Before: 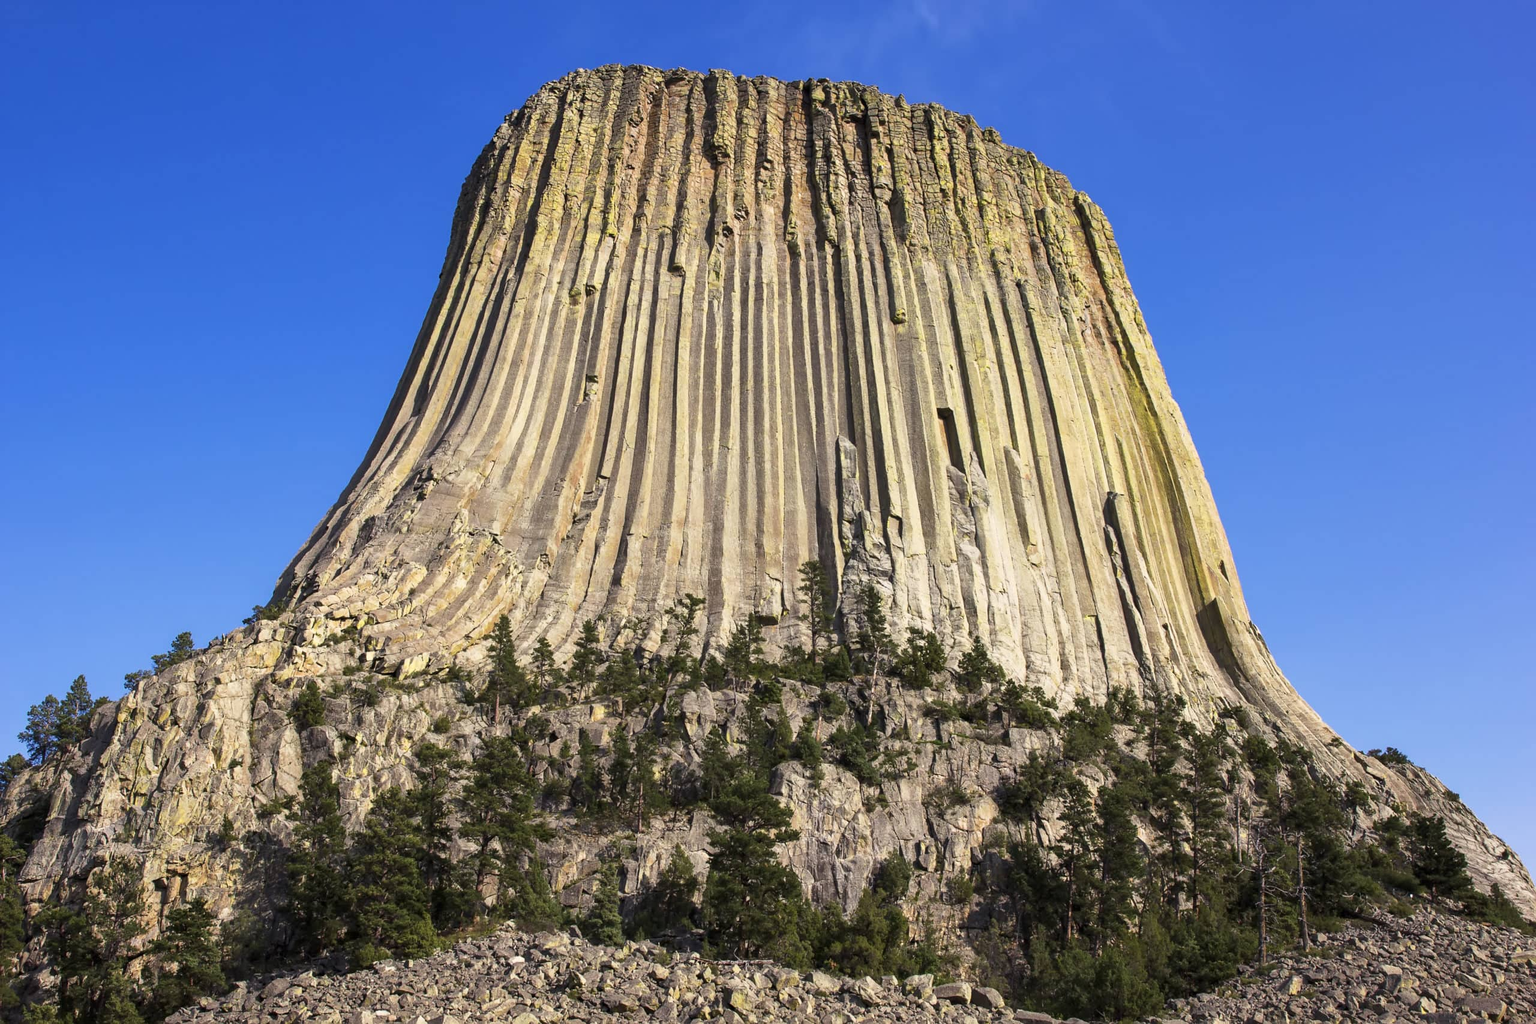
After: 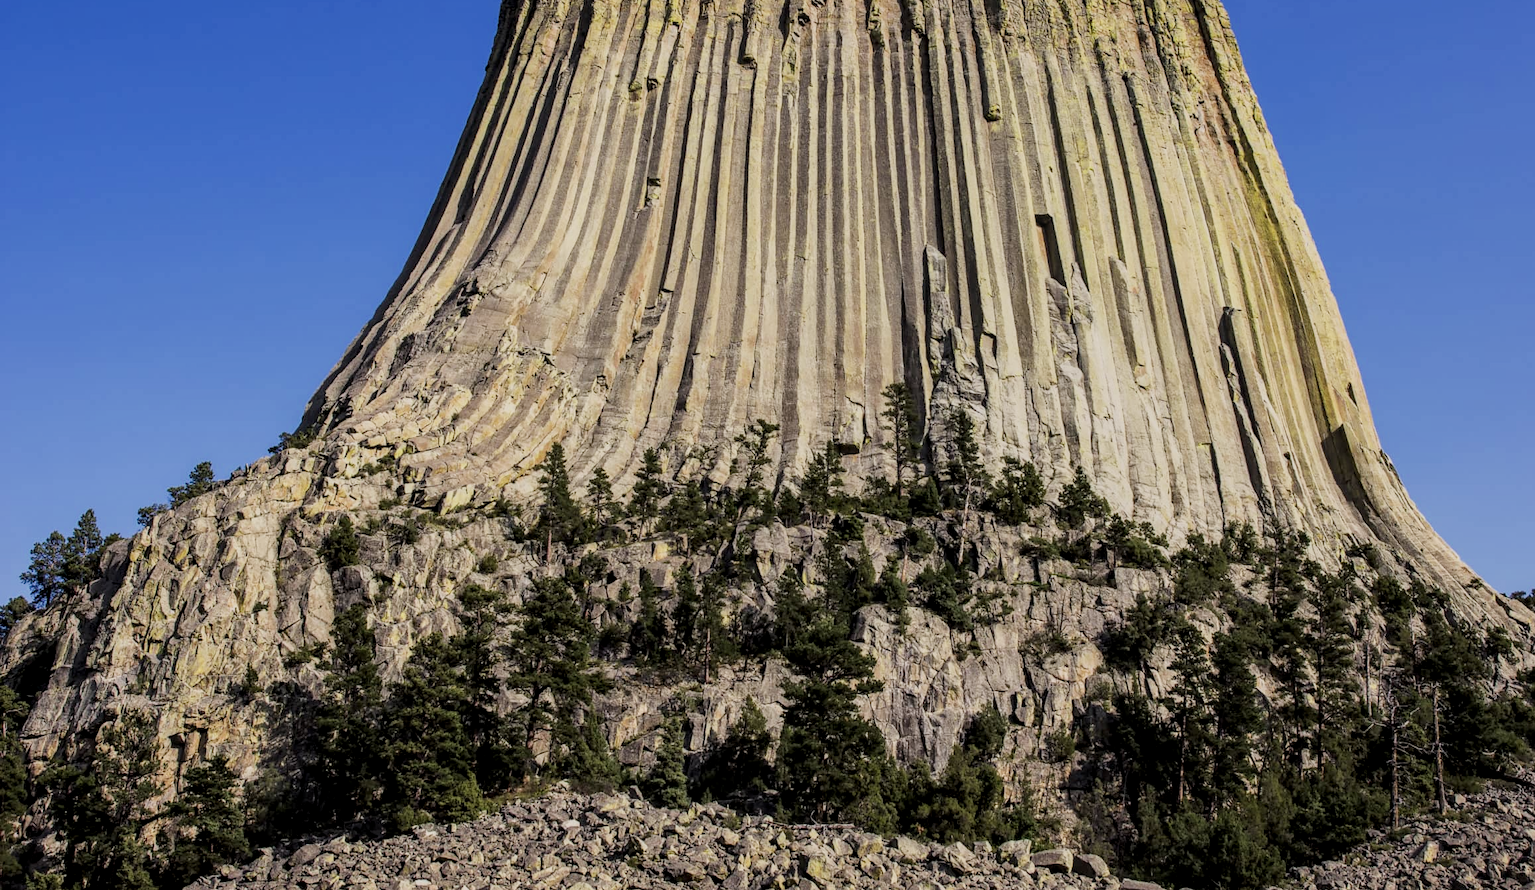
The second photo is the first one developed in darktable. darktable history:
crop: top 20.916%, right 9.437%, bottom 0.316%
filmic rgb: black relative exposure -7.65 EV, white relative exposure 4.56 EV, hardness 3.61, contrast 1.05
local contrast: detail 130%
exposure: exposure -0.151 EV, compensate highlight preservation false
